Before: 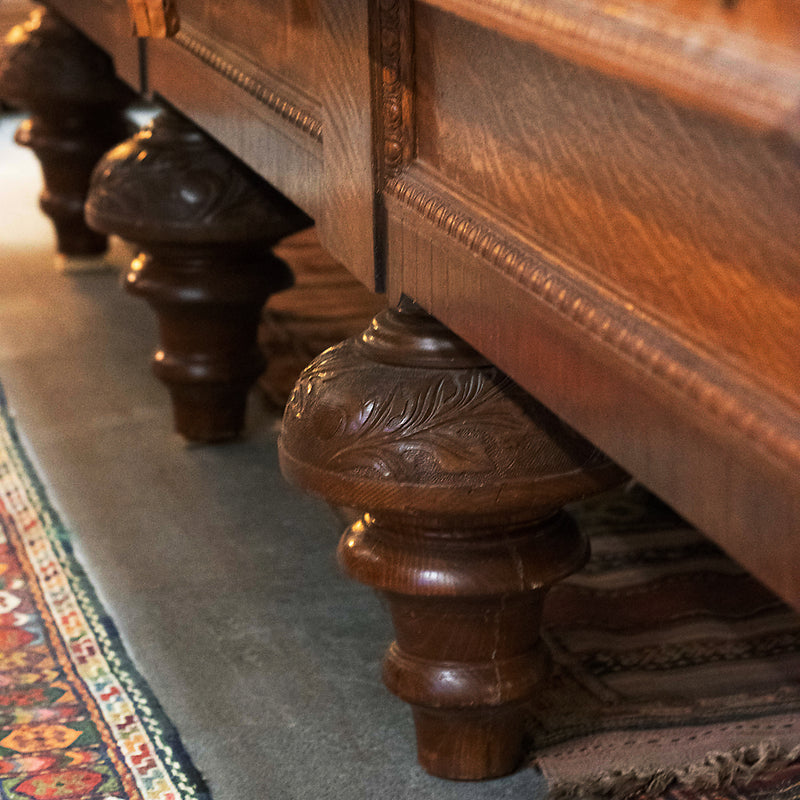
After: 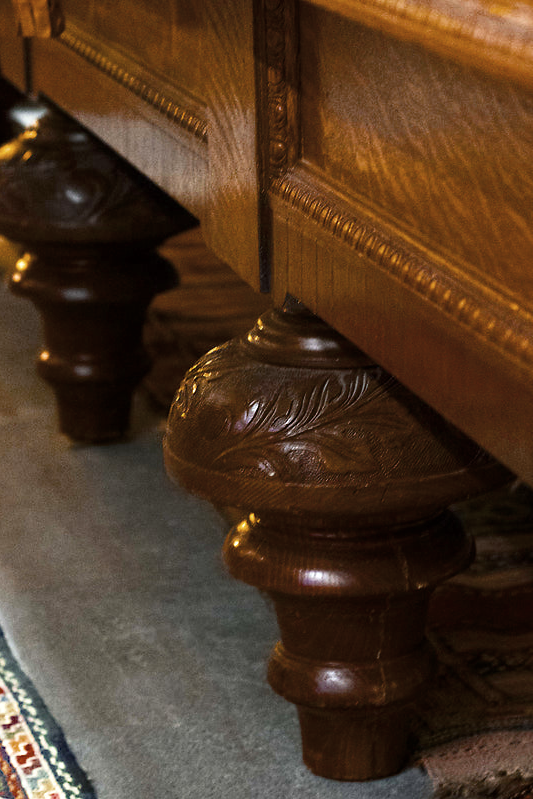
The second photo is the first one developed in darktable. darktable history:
crop and rotate: left 14.378%, right 18.949%
color balance rgb: perceptual saturation grading › global saturation 36.768%, perceptual saturation grading › shadows 34.523%, perceptual brilliance grading › global brilliance 12.487%, global vibrance 1.701%, saturation formula JzAzBz (2021)
contrast brightness saturation: contrast 0.097, saturation -0.371
